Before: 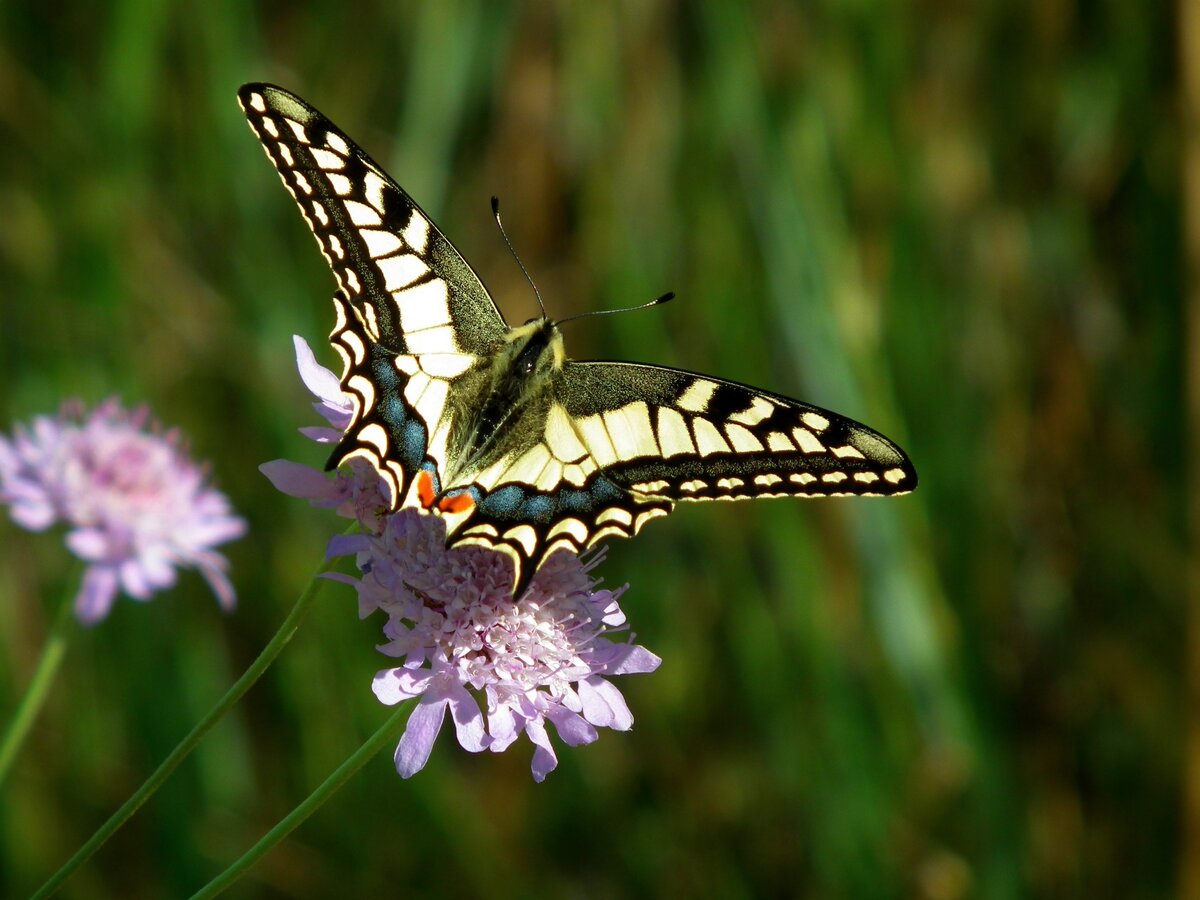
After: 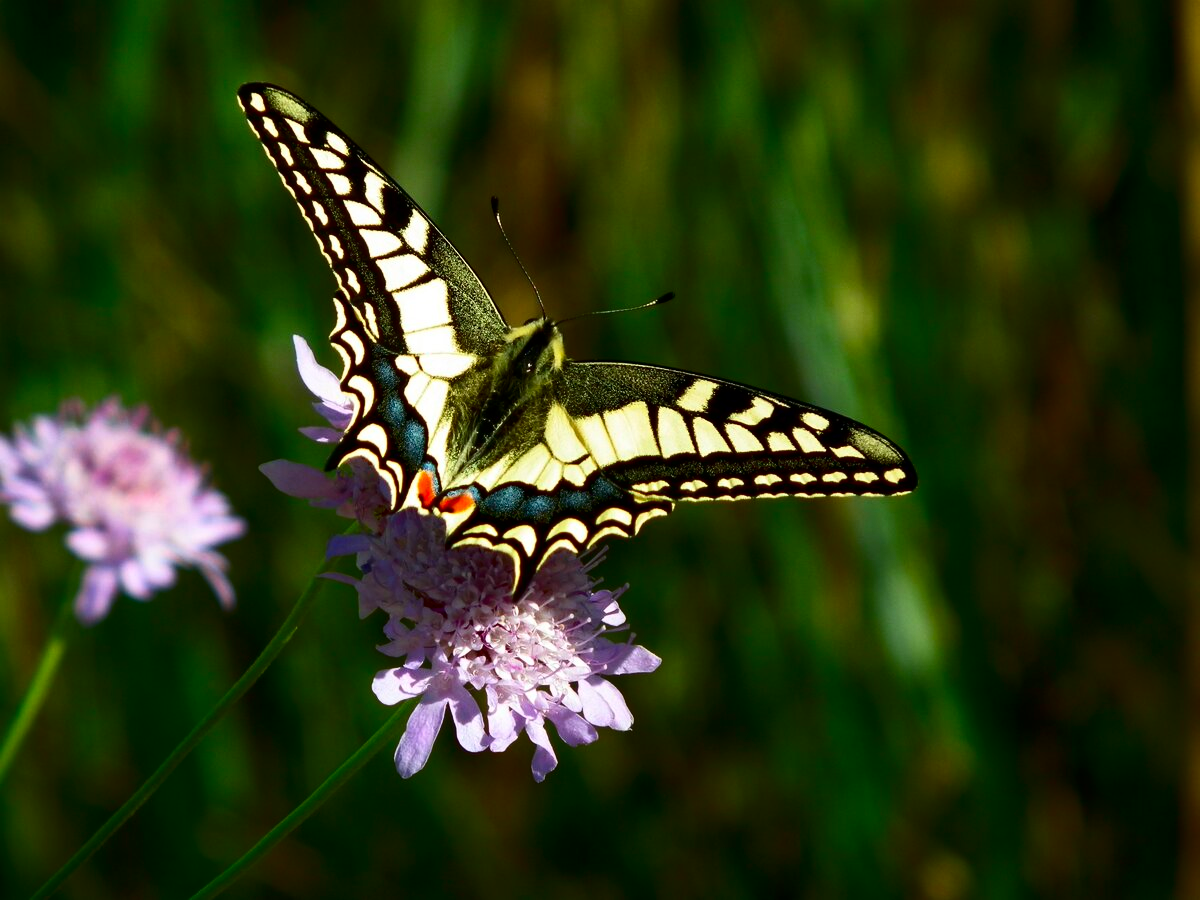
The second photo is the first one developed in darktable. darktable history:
contrast brightness saturation: contrast 0.195, brightness -0.11, saturation 0.214
